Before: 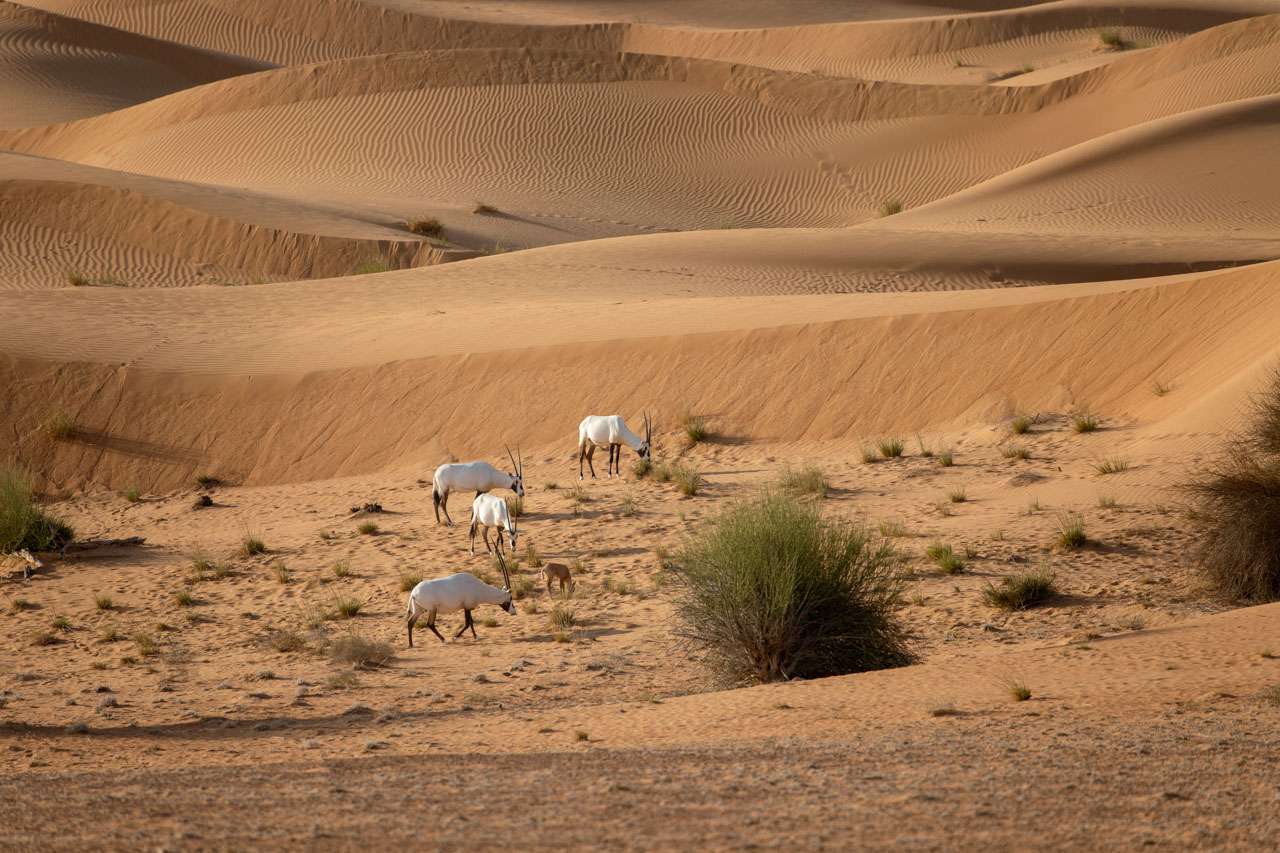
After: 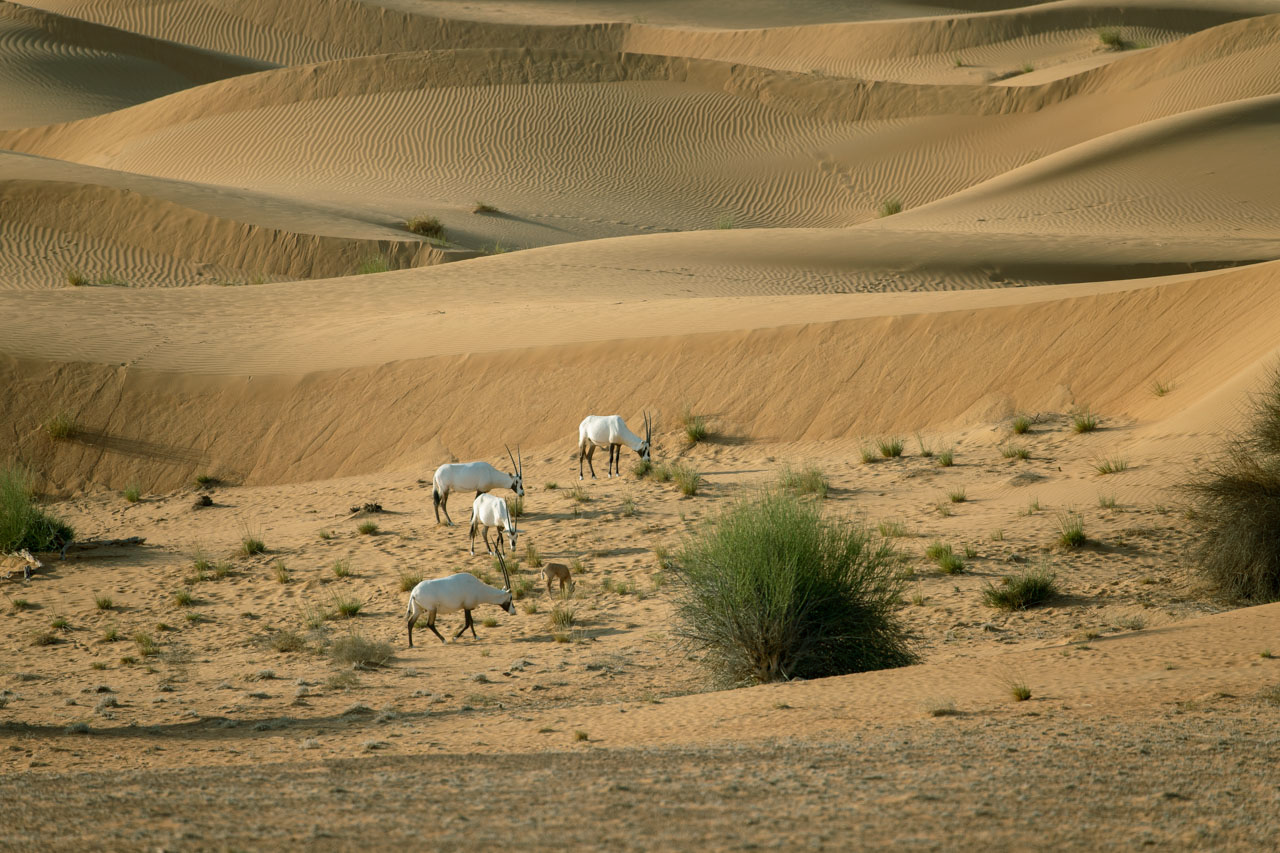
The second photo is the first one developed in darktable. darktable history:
color balance rgb: power › chroma 2.134%, power › hue 165.32°, perceptual saturation grading › global saturation -0.047%
